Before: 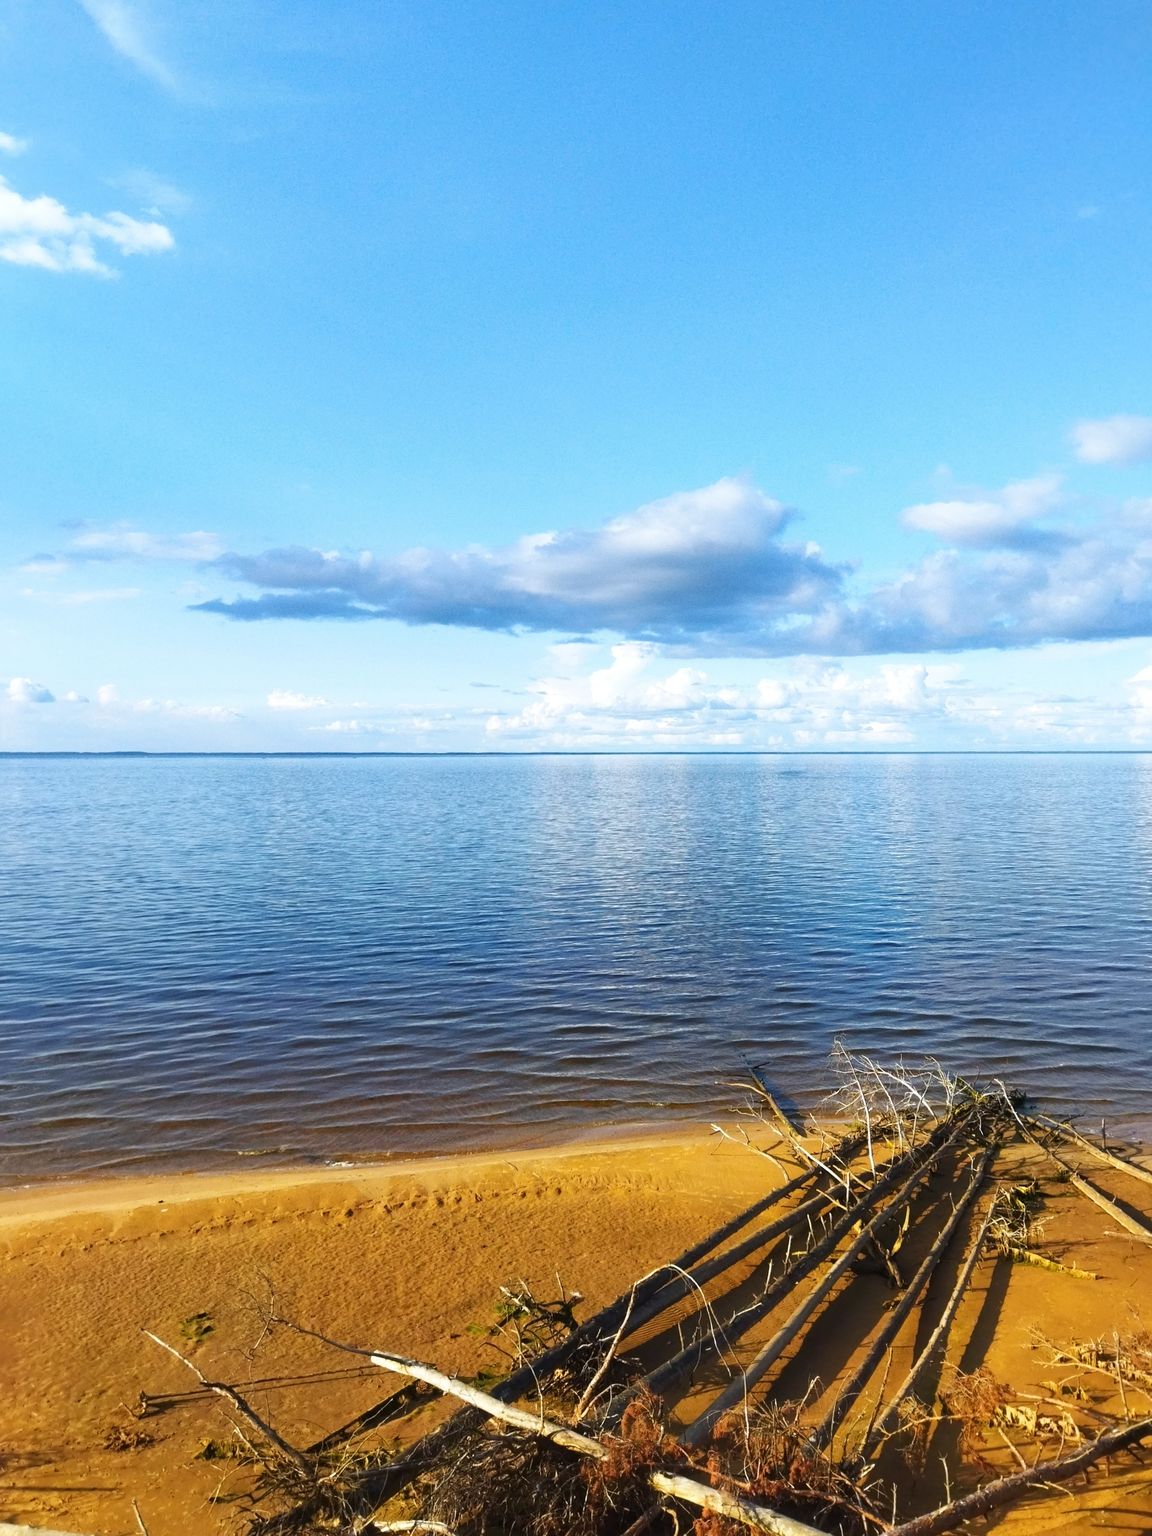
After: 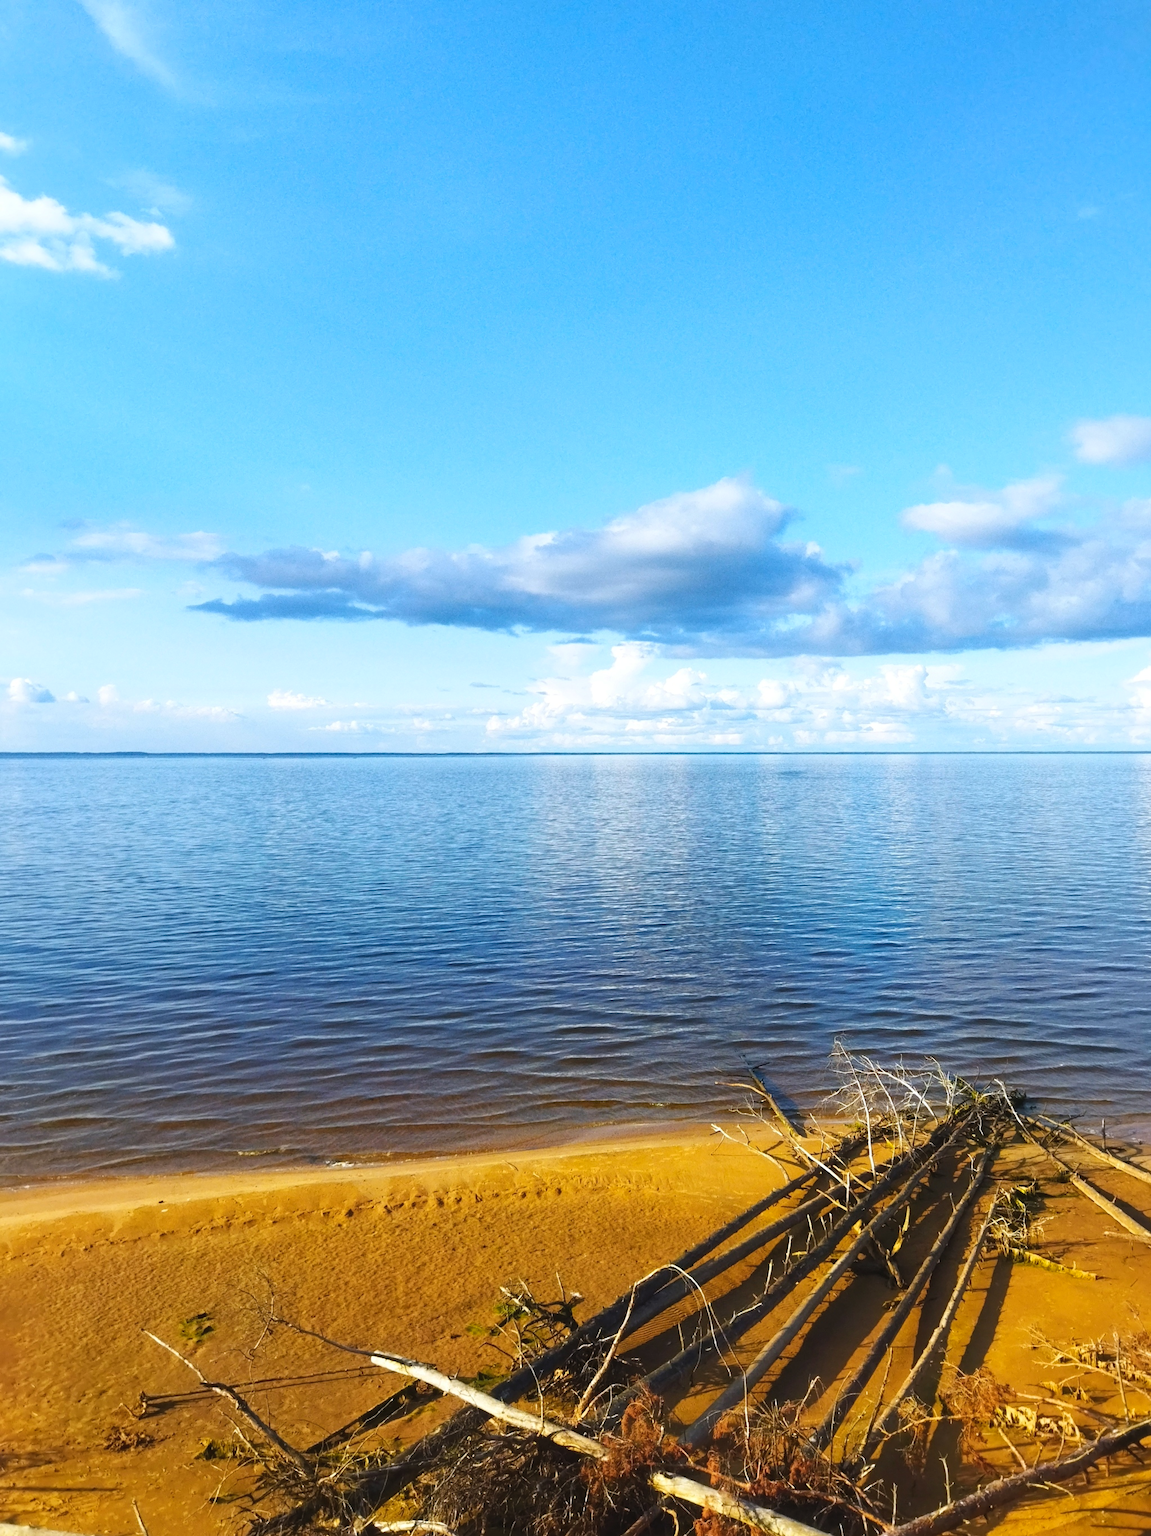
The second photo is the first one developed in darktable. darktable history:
color balance rgb: global offset › luminance 0.271%, global offset › hue 171.33°, perceptual saturation grading › global saturation -0.134%, global vibrance 24.979%
